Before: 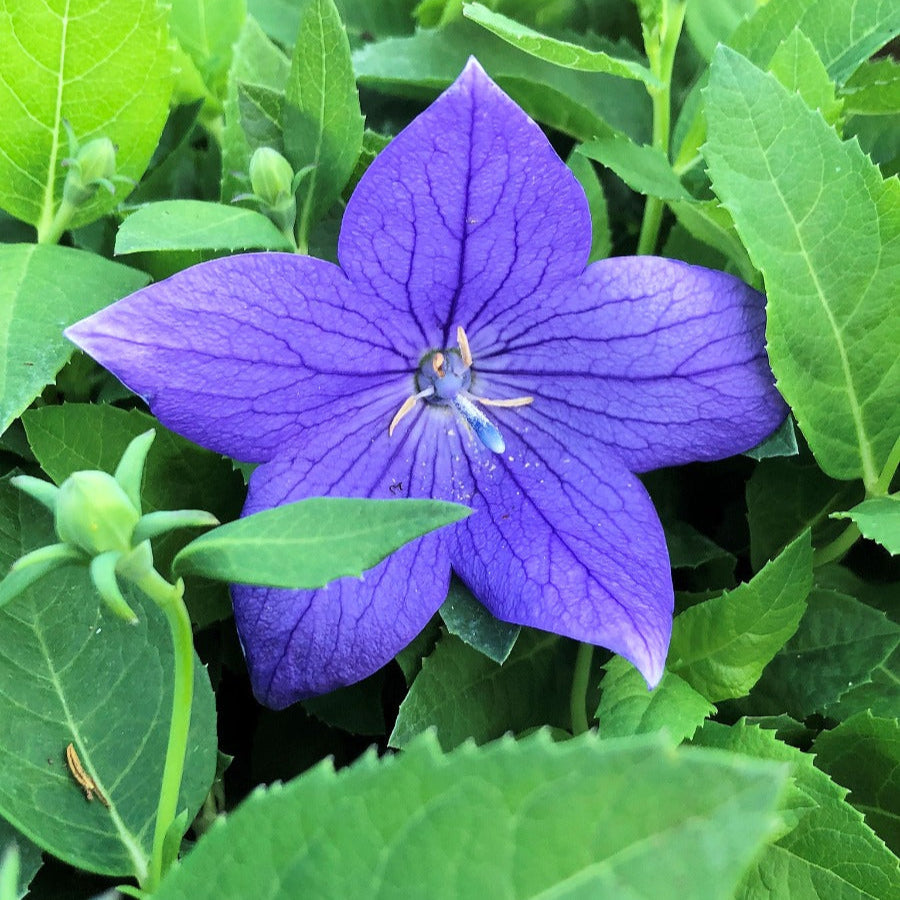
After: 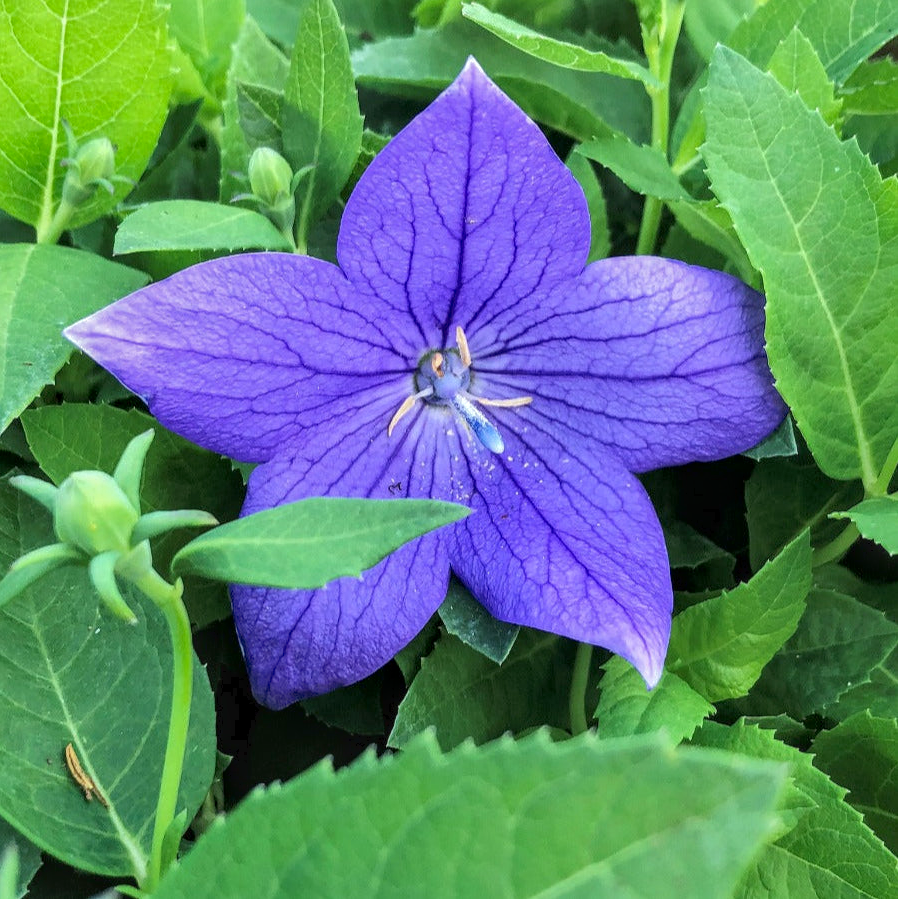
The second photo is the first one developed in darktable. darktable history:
tone curve: curves: ch0 [(0, 0) (0.003, 0.032) (0.011, 0.034) (0.025, 0.039) (0.044, 0.055) (0.069, 0.078) (0.1, 0.111) (0.136, 0.147) (0.177, 0.191) (0.224, 0.238) (0.277, 0.291) (0.335, 0.35) (0.399, 0.41) (0.468, 0.48) (0.543, 0.547) (0.623, 0.621) (0.709, 0.699) (0.801, 0.789) (0.898, 0.884) (1, 1)], color space Lab, independent channels, preserve colors none
local contrast: detail 130%
crop: left 0.172%
shadows and highlights: highlights color adjustment 0.037%
